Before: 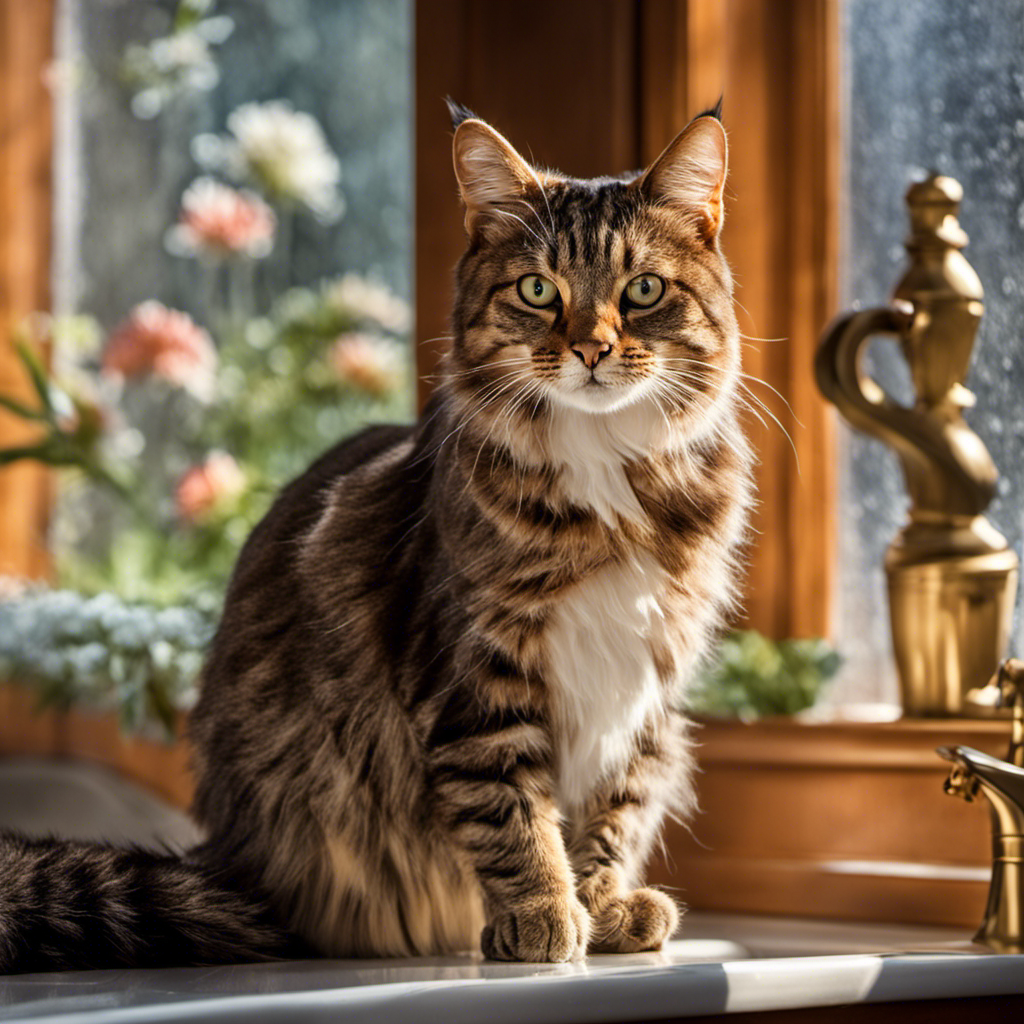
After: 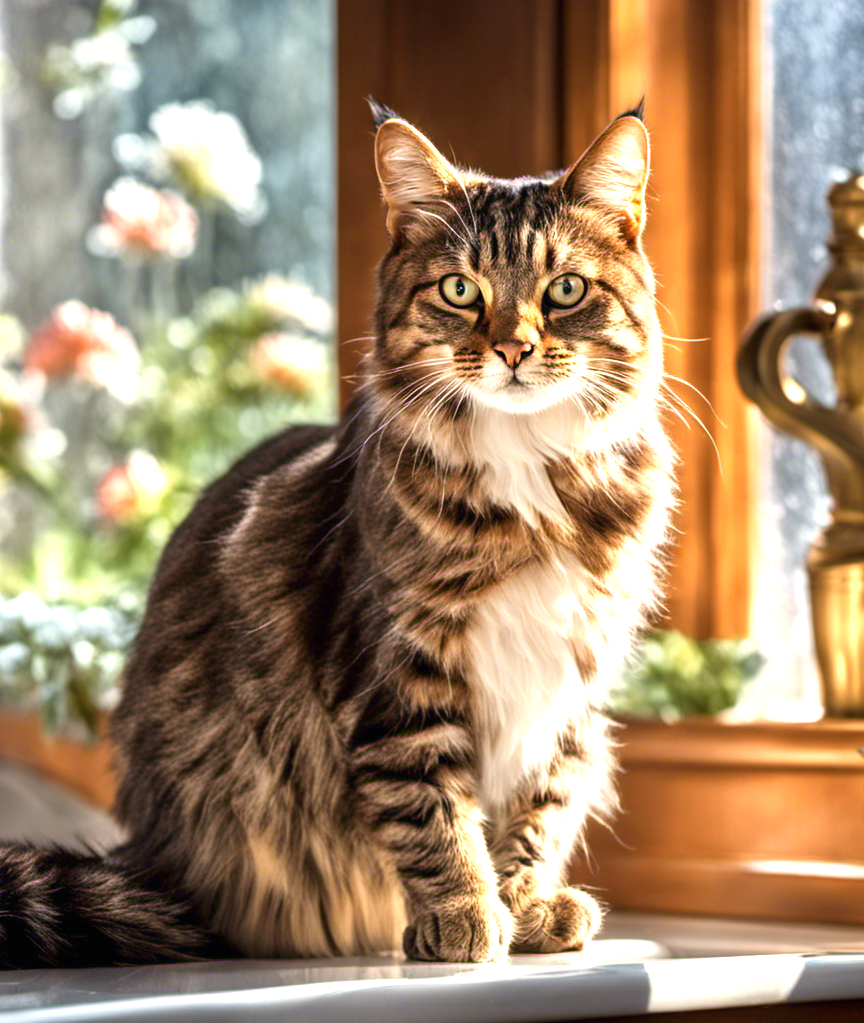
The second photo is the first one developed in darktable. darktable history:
crop: left 7.682%, right 7.861%
exposure: black level correction 0, exposure 1.096 EV, compensate highlight preservation false
